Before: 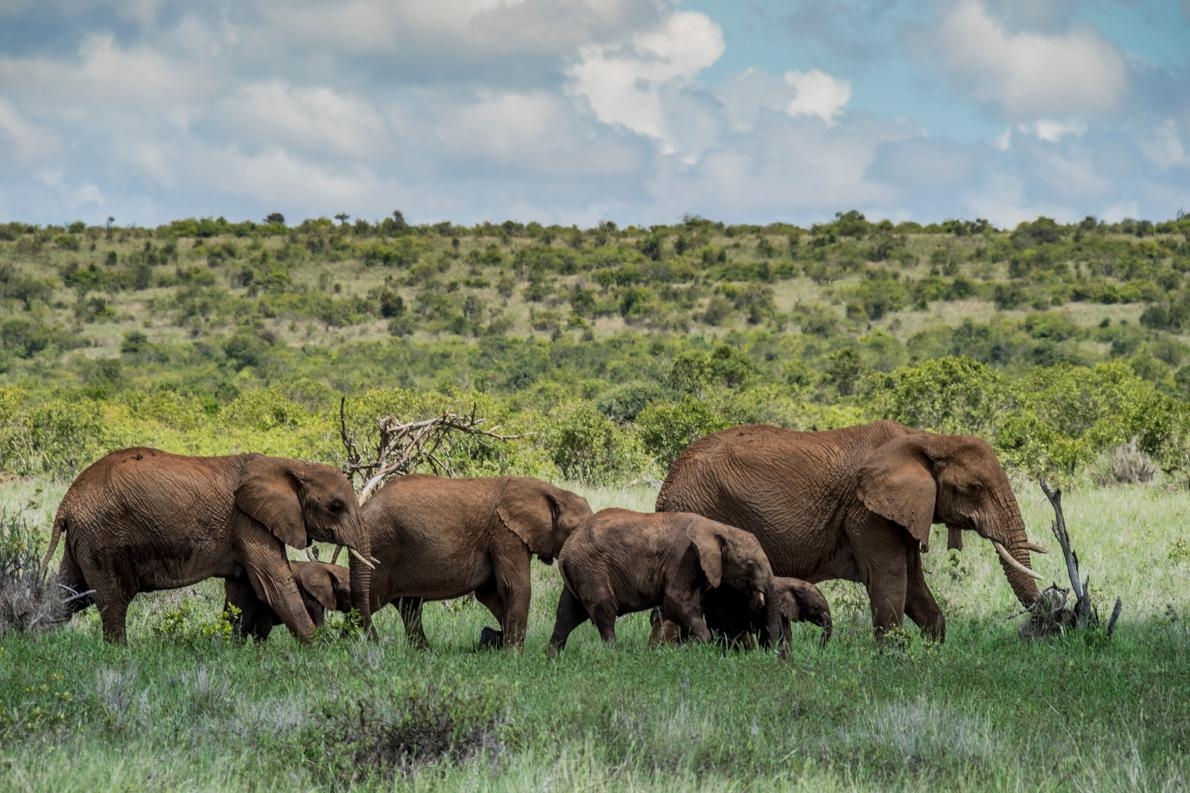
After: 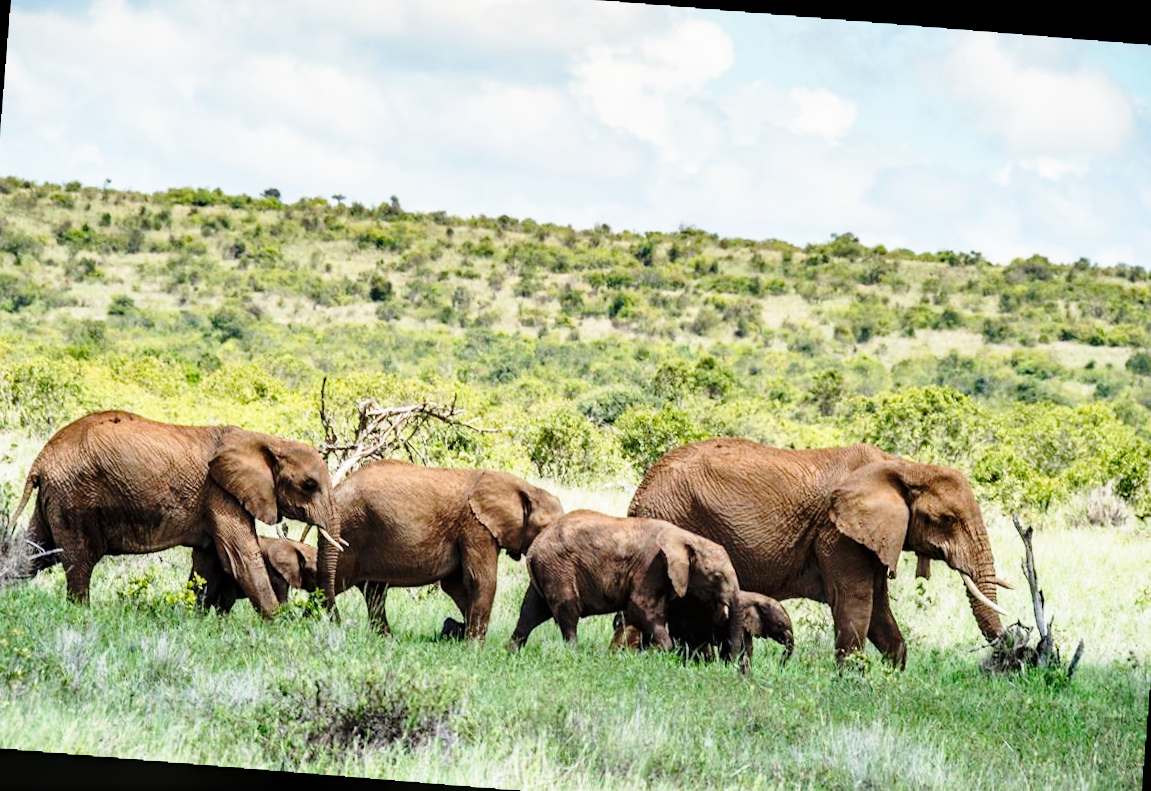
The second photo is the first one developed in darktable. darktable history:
rotate and perspective: rotation 2.27°, automatic cropping off
crop and rotate: angle -2.38°
base curve: curves: ch0 [(0, 0) (0.028, 0.03) (0.105, 0.232) (0.387, 0.748) (0.754, 0.968) (1, 1)], fusion 1, exposure shift 0.576, preserve colors none
